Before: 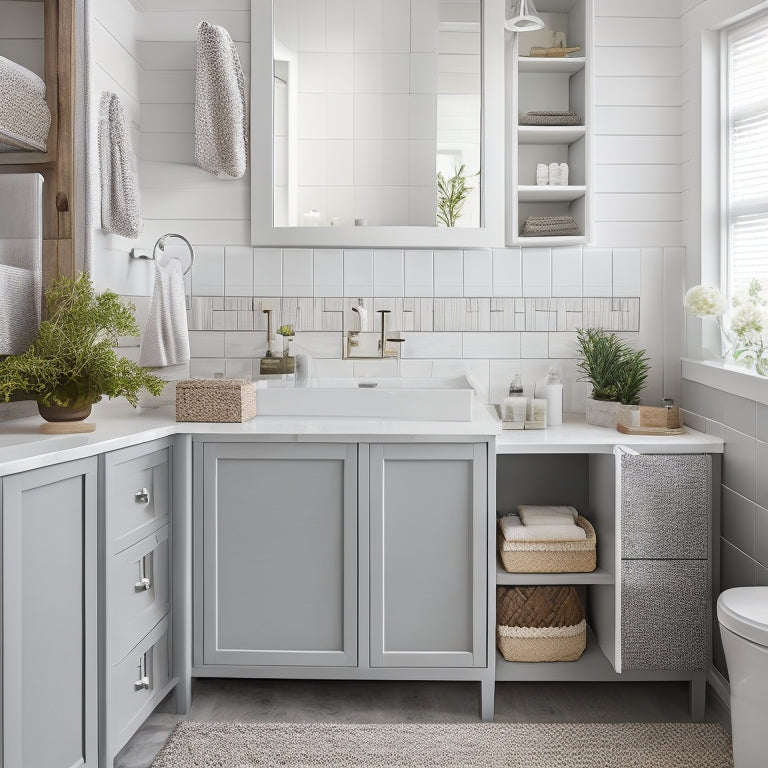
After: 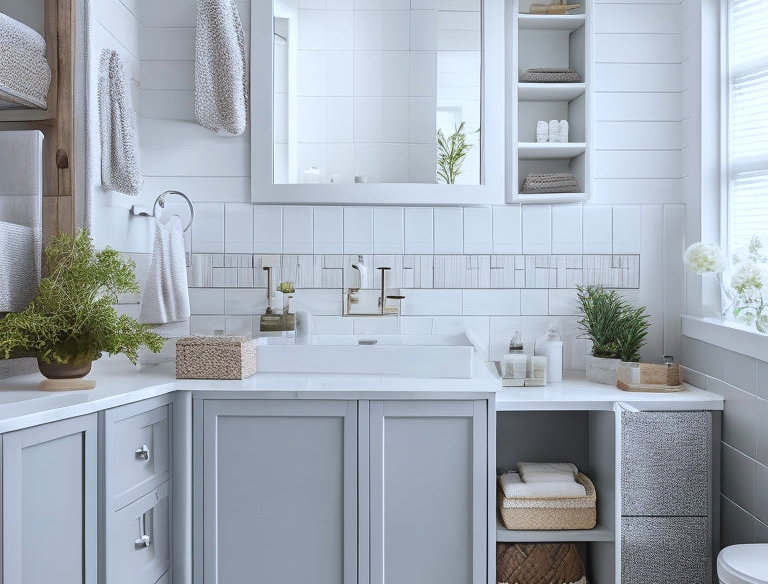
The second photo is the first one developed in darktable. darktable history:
color calibration: x 0.366, y 0.379, temperature 4395.35 K
crop: top 5.68%, bottom 18.208%
